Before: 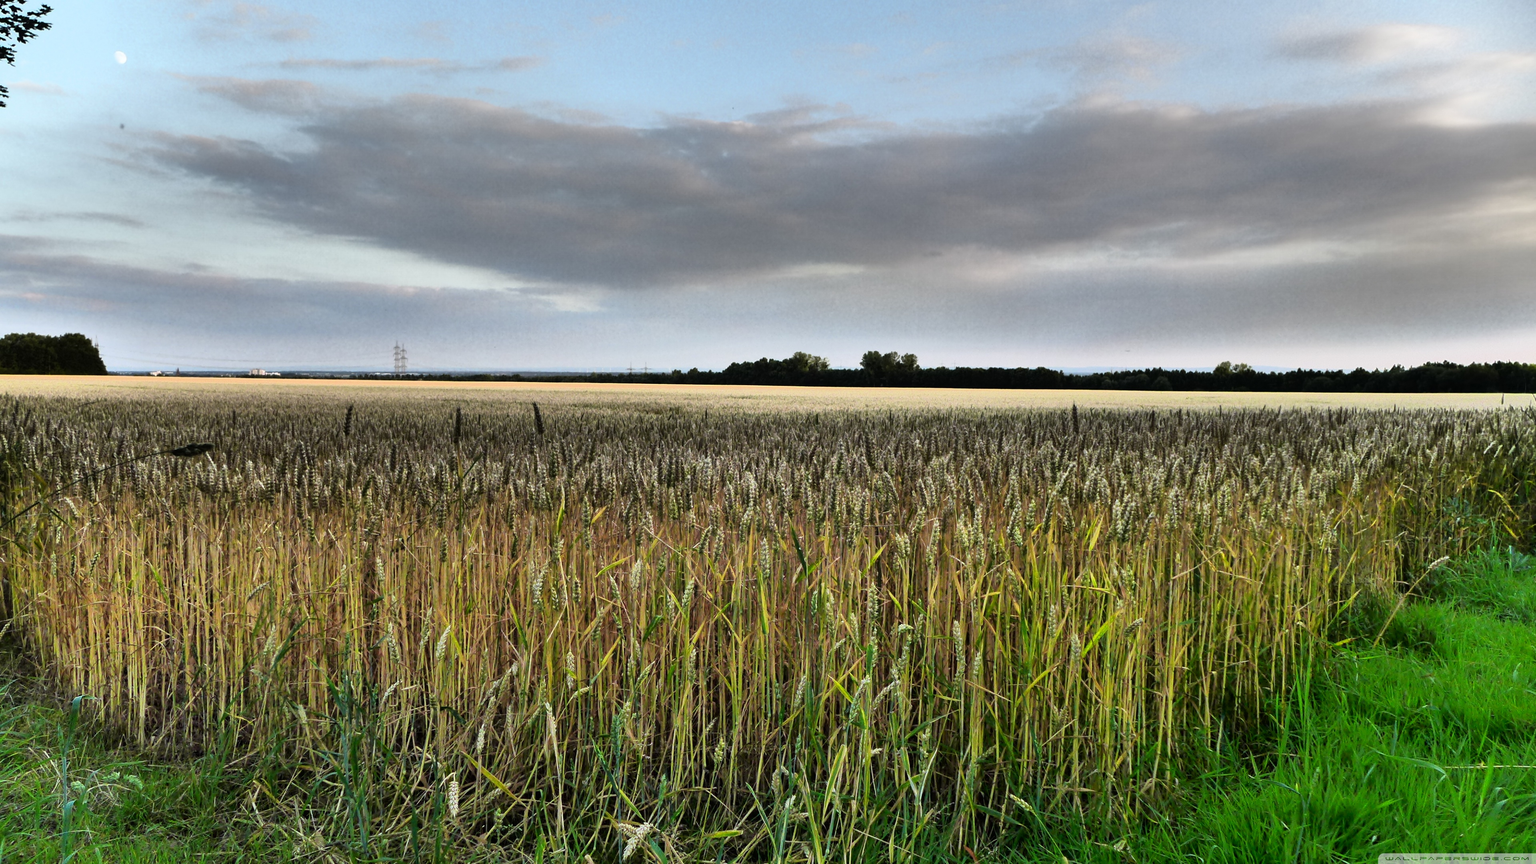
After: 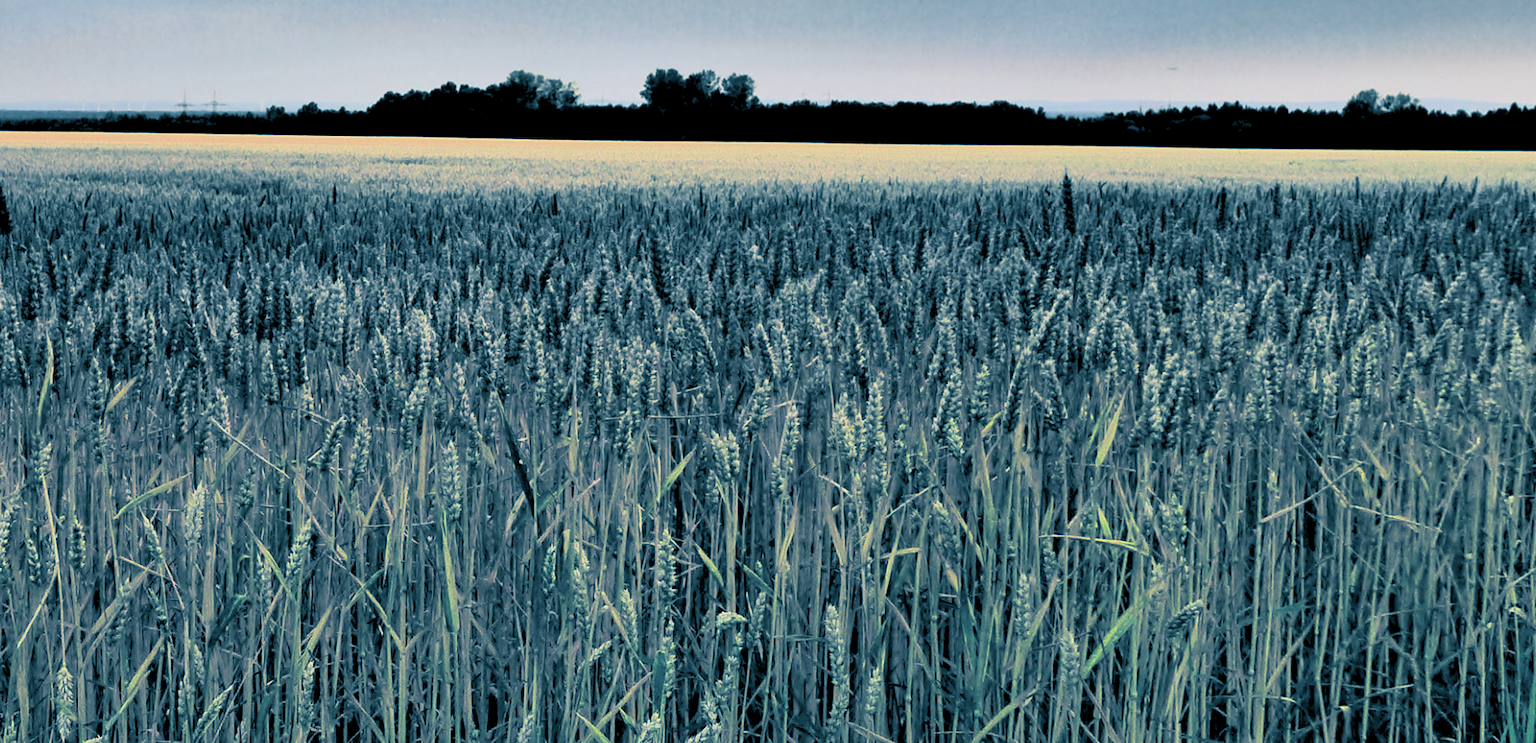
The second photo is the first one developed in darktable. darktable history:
split-toning: shadows › hue 212.4°, balance -70
crop: left 35.03%, top 36.625%, right 14.663%, bottom 20.057%
rgb levels: preserve colors sum RGB, levels [[0.038, 0.433, 0.934], [0, 0.5, 1], [0, 0.5, 1]]
